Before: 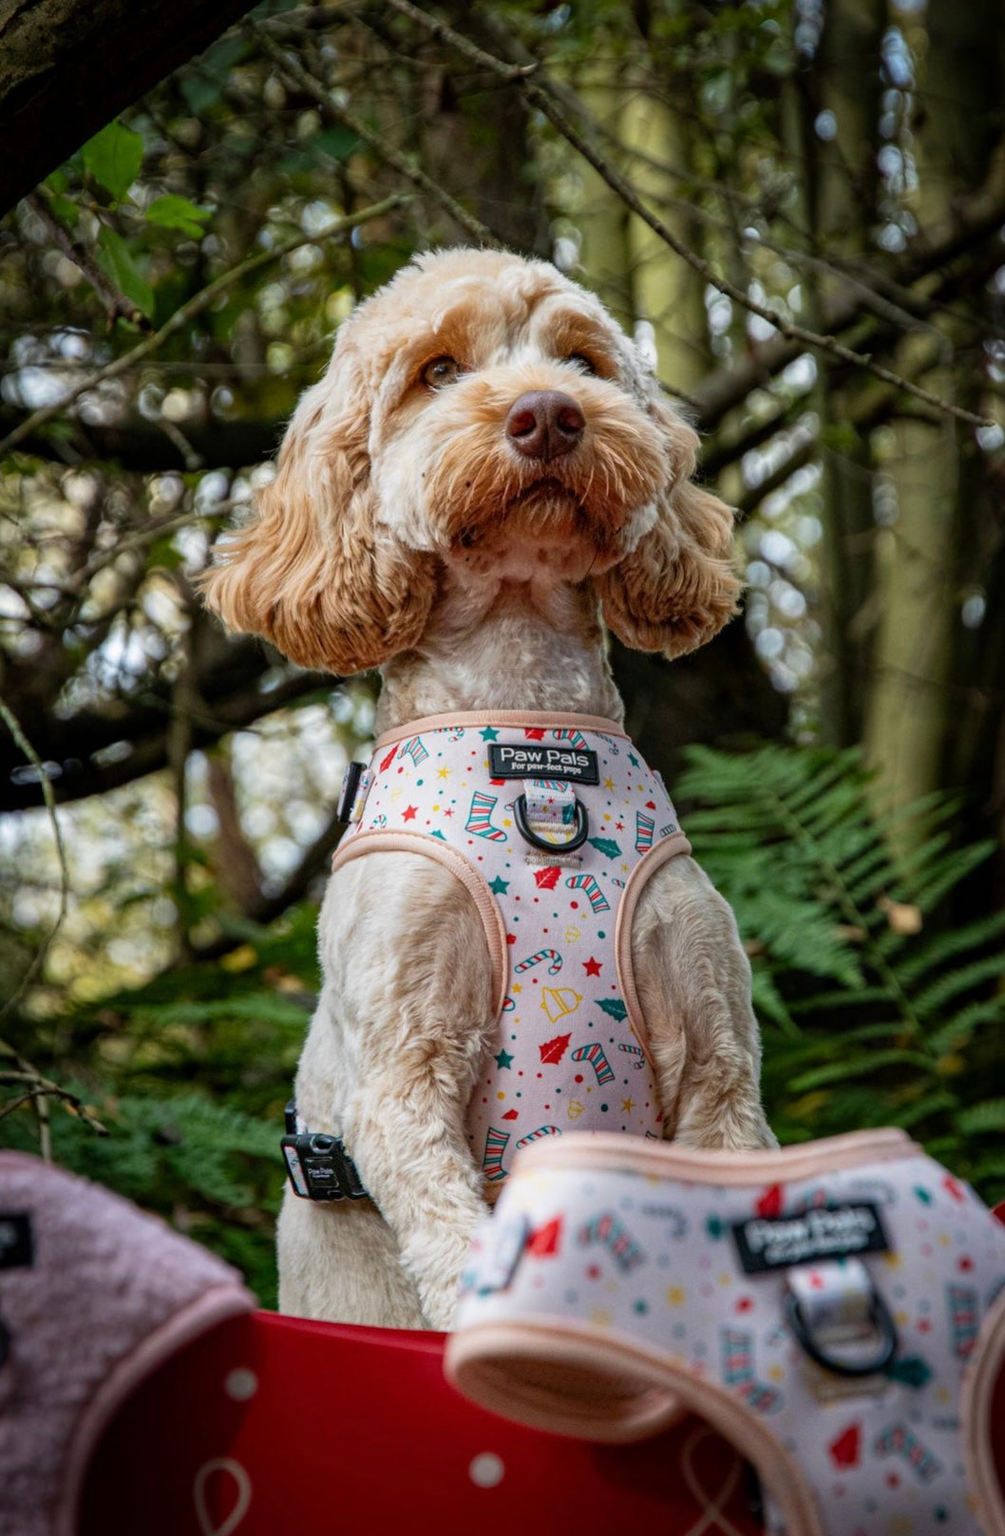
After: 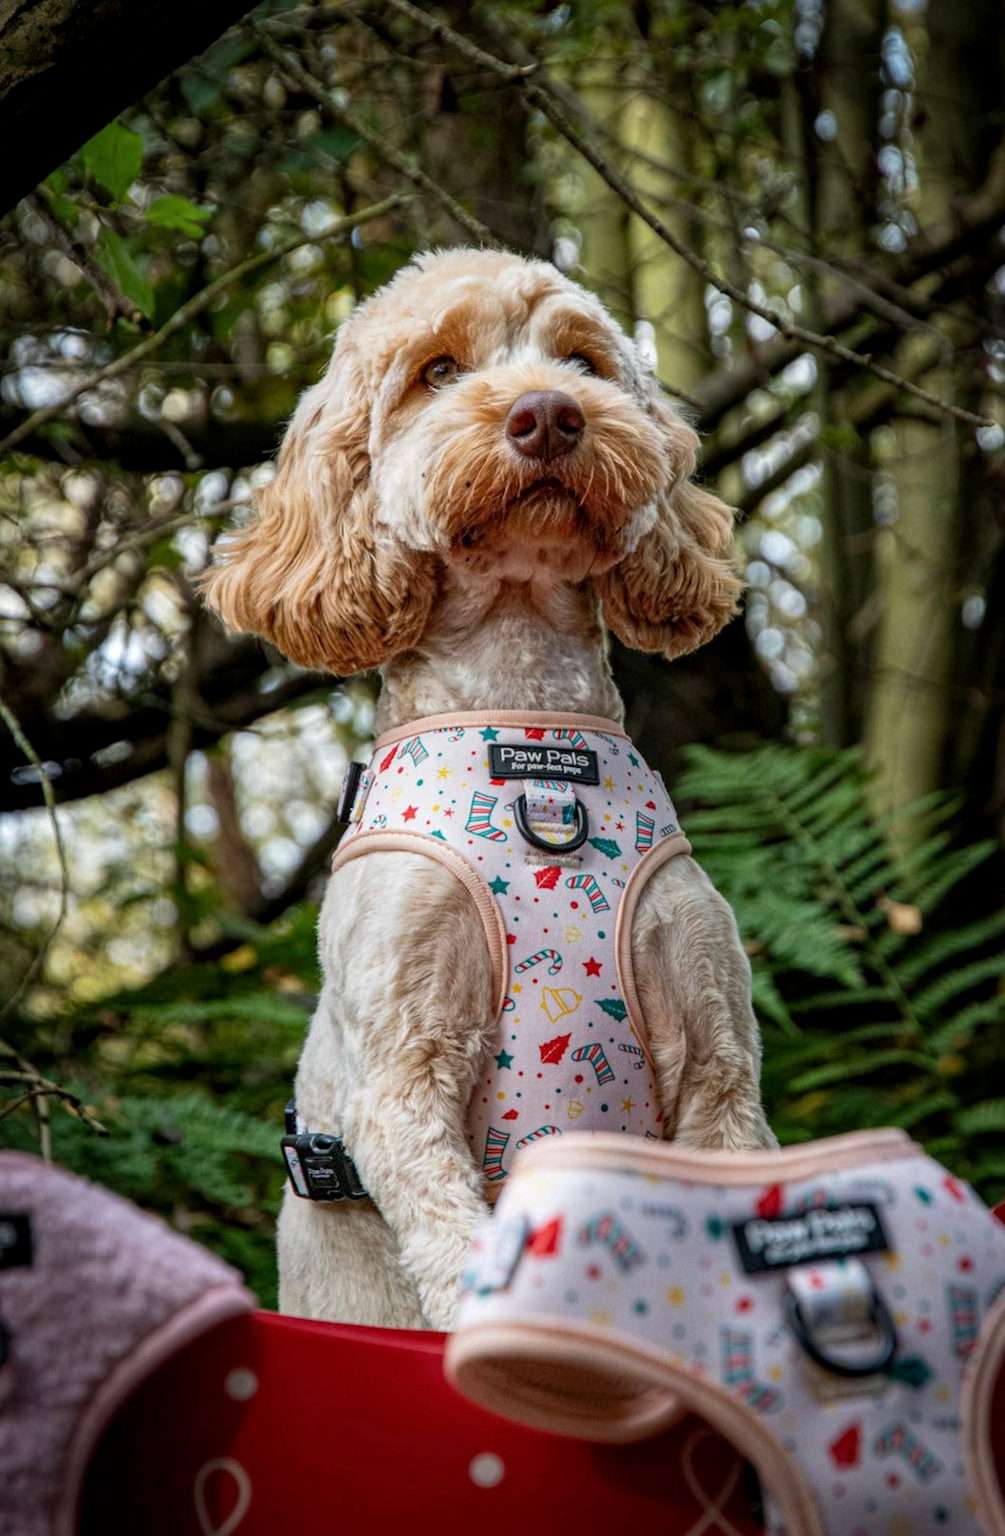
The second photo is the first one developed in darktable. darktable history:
local contrast: highlights 102%, shadows 101%, detail 120%, midtone range 0.2
